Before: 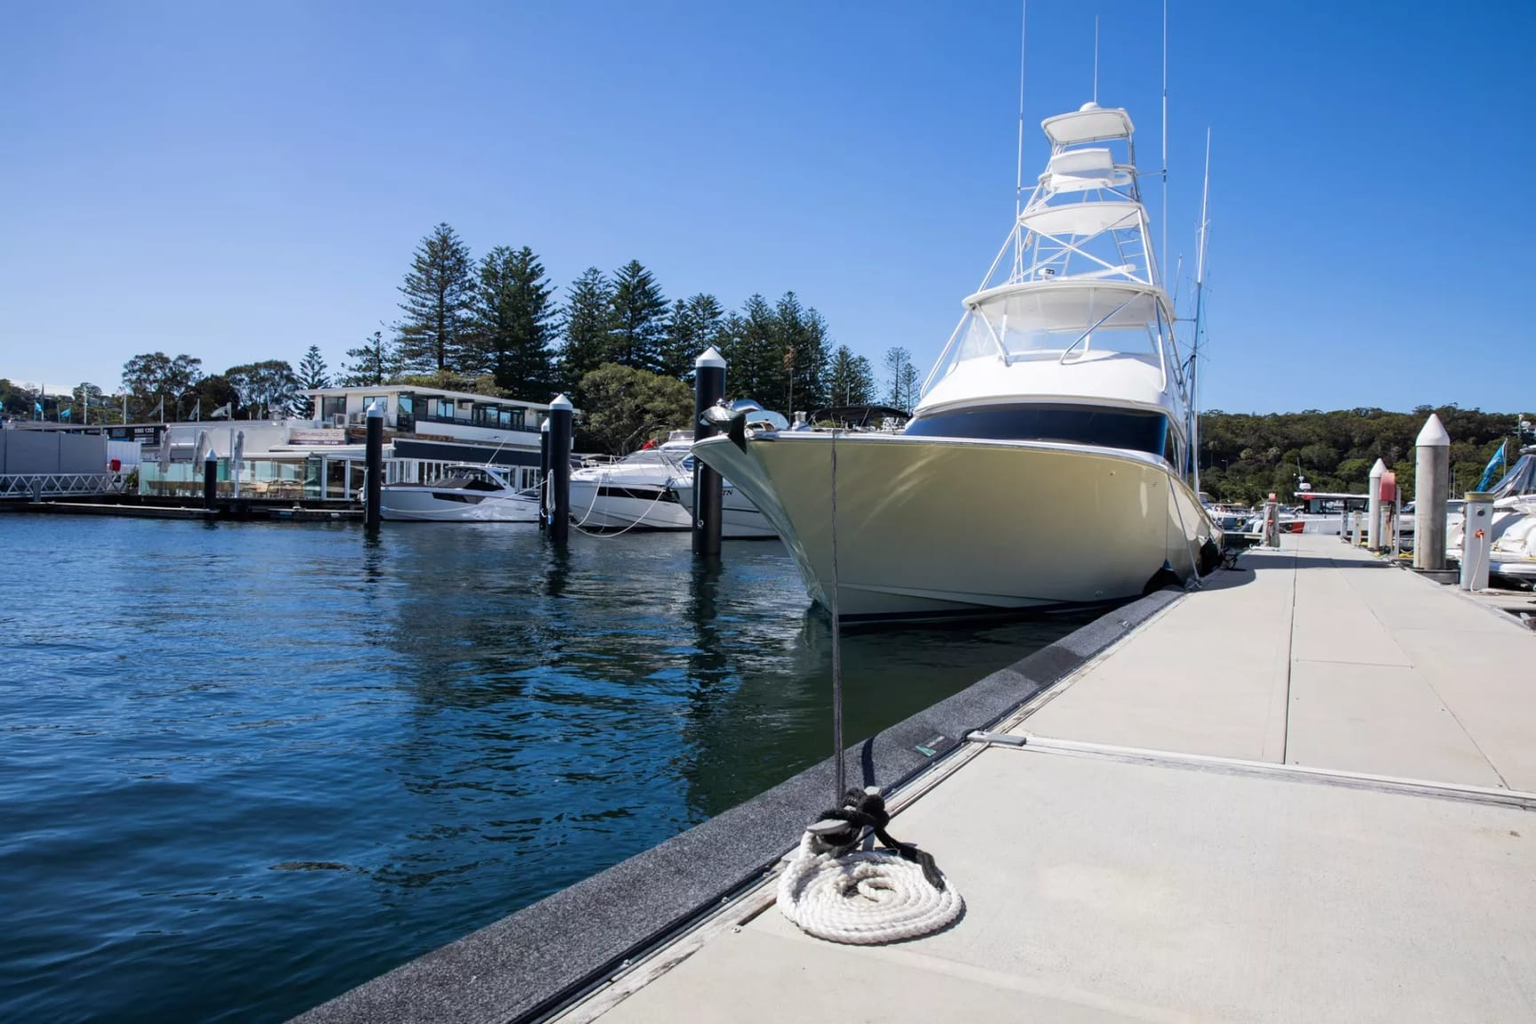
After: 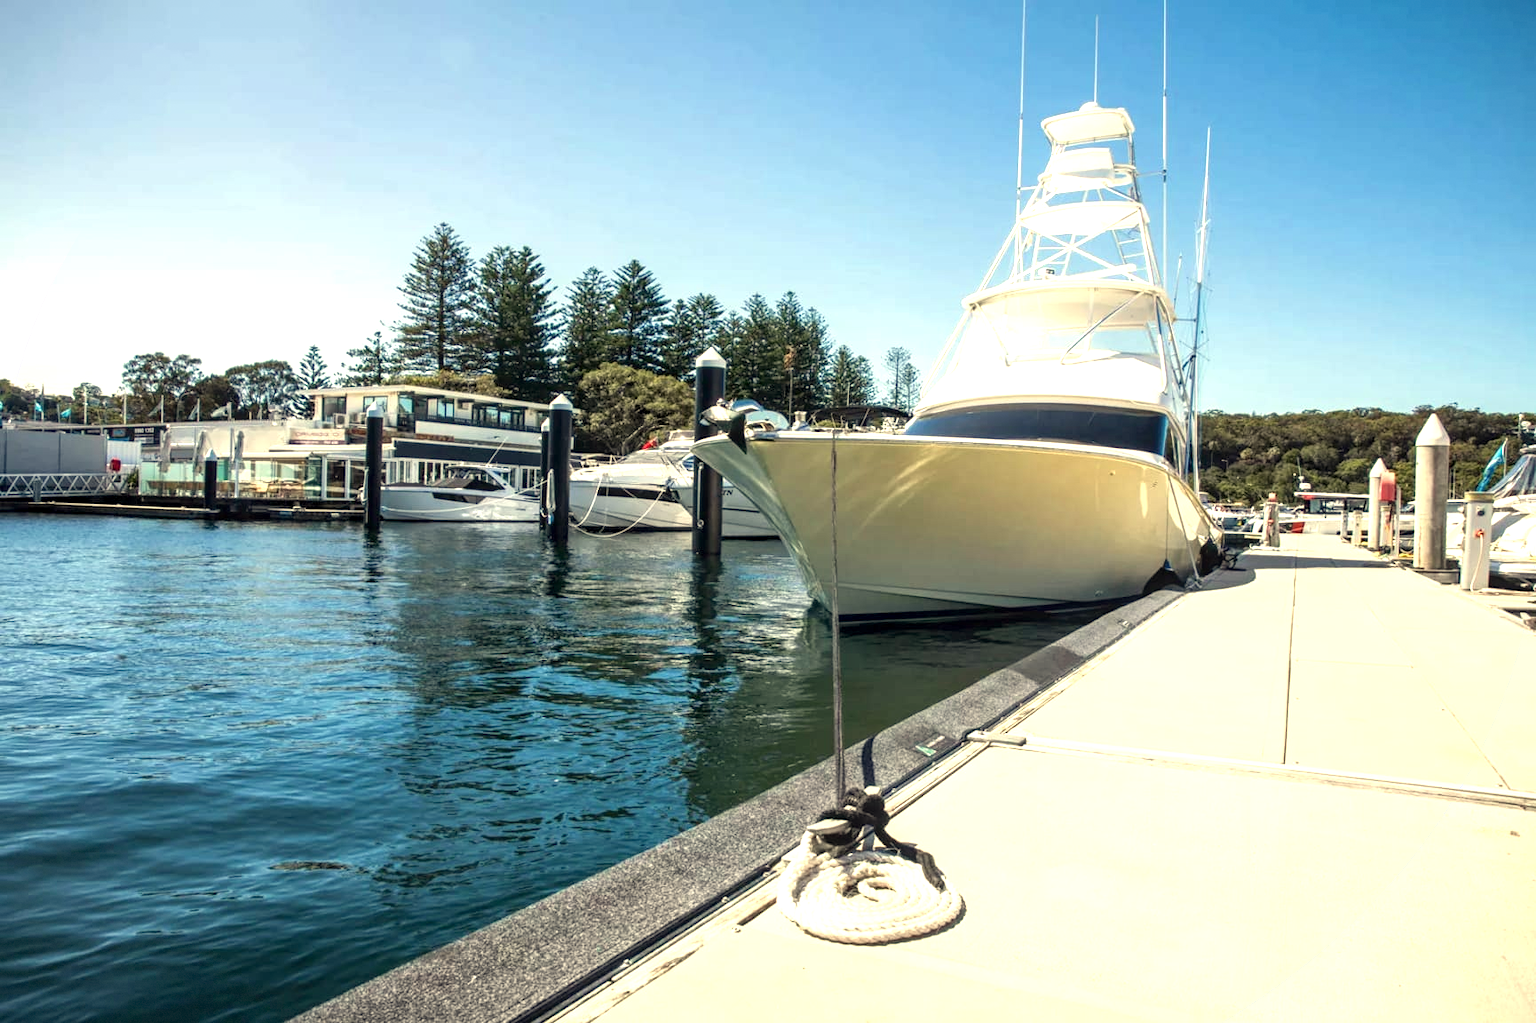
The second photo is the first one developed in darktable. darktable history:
vignetting: fall-off start 100%, fall-off radius 71%, brightness -0.434, saturation -0.2, width/height ratio 1.178, dithering 8-bit output, unbound false
local contrast: detail 130%
white balance: red 1.08, blue 0.791
exposure: exposure 1 EV, compensate highlight preservation false
